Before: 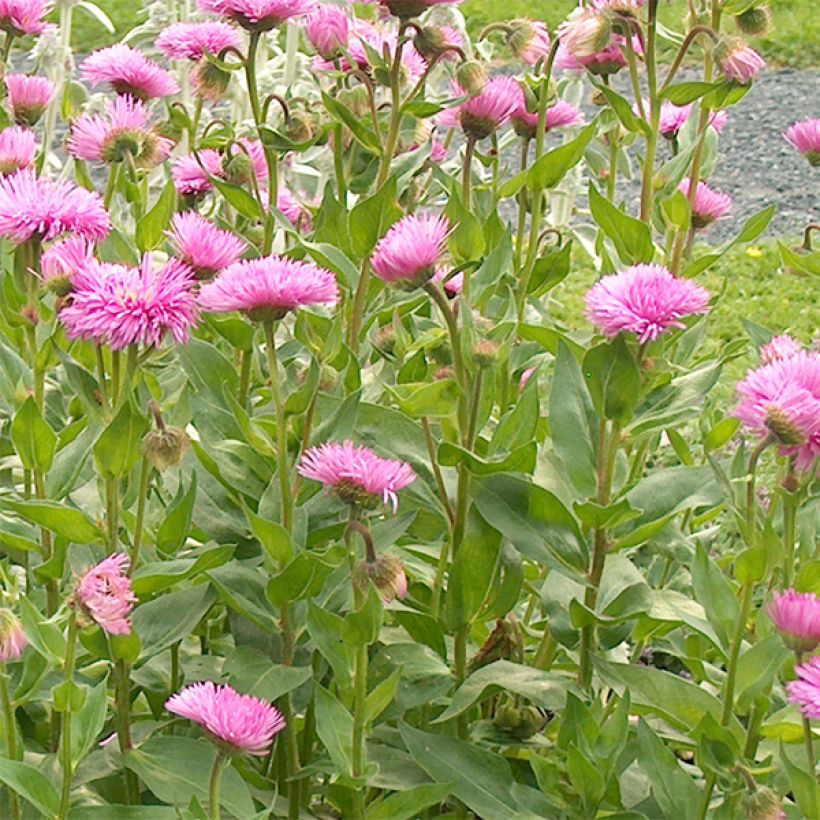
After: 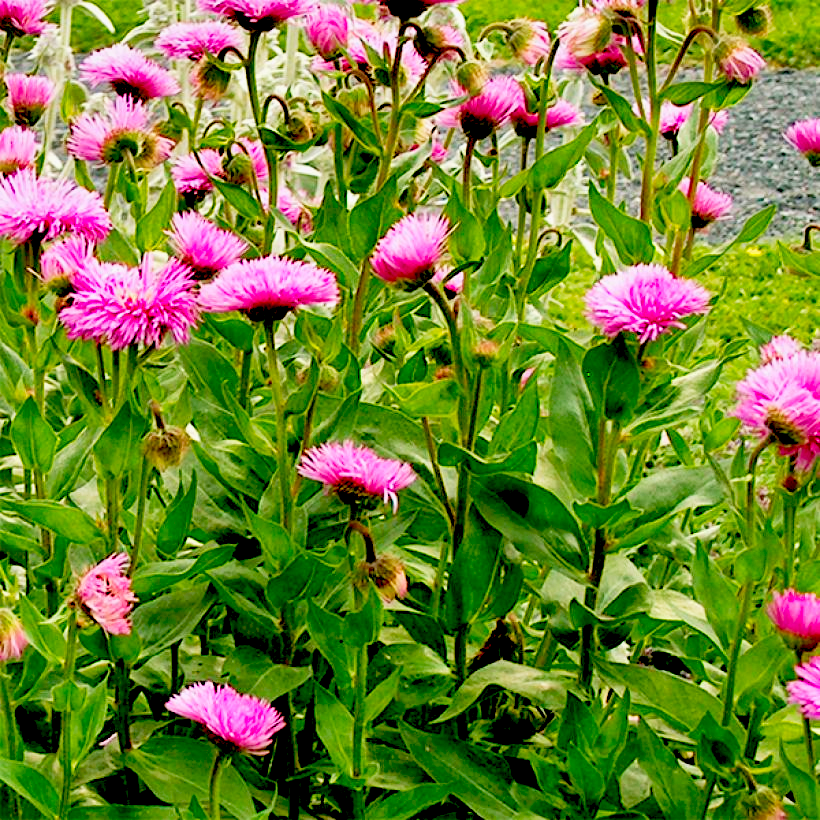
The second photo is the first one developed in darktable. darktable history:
levels: levels [0, 0.445, 1]
exposure: black level correction 0.099, exposure -0.092 EV, compensate highlight preservation false
tone curve: curves: ch0 [(0, 0) (0.003, 0.012) (0.011, 0.015) (0.025, 0.02) (0.044, 0.032) (0.069, 0.044) (0.1, 0.063) (0.136, 0.085) (0.177, 0.121) (0.224, 0.159) (0.277, 0.207) (0.335, 0.261) (0.399, 0.328) (0.468, 0.41) (0.543, 0.506) (0.623, 0.609) (0.709, 0.719) (0.801, 0.82) (0.898, 0.907) (1, 1)], preserve colors none
shadows and highlights: highlights color adjustment 0.146%, low approximation 0.01, soften with gaussian
